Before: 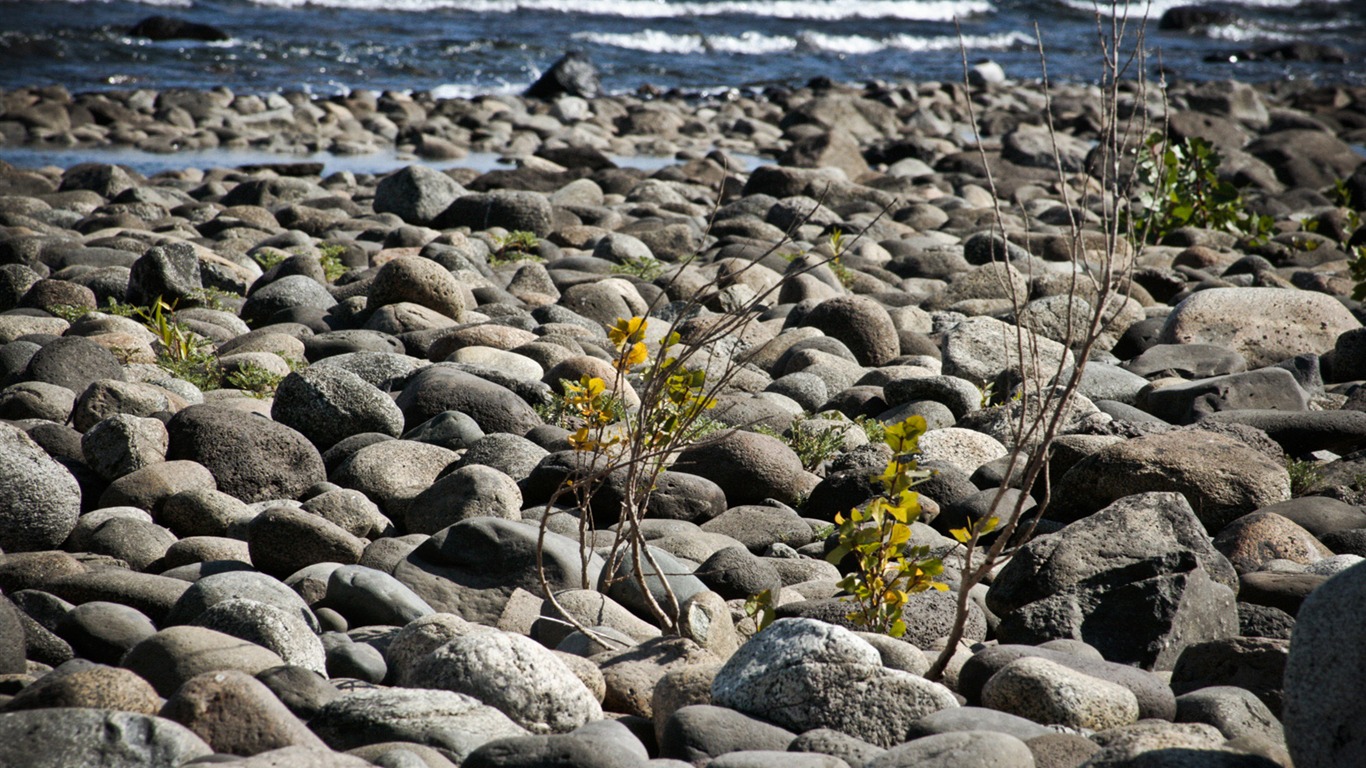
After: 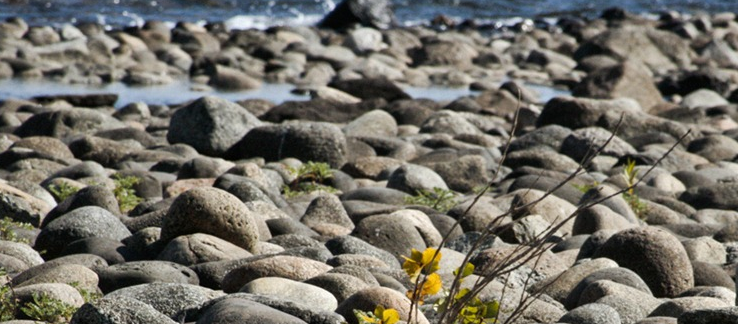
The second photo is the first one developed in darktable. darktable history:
crop: left 15.093%, top 9.097%, right 30.82%, bottom 48.713%
